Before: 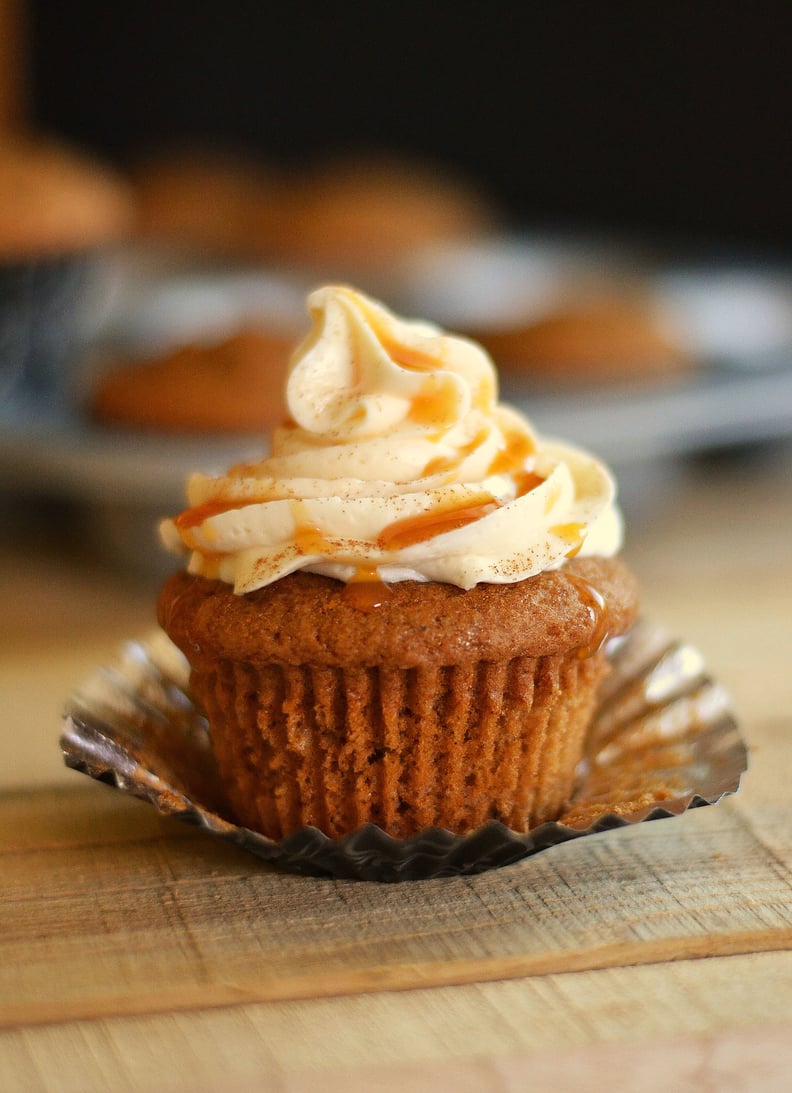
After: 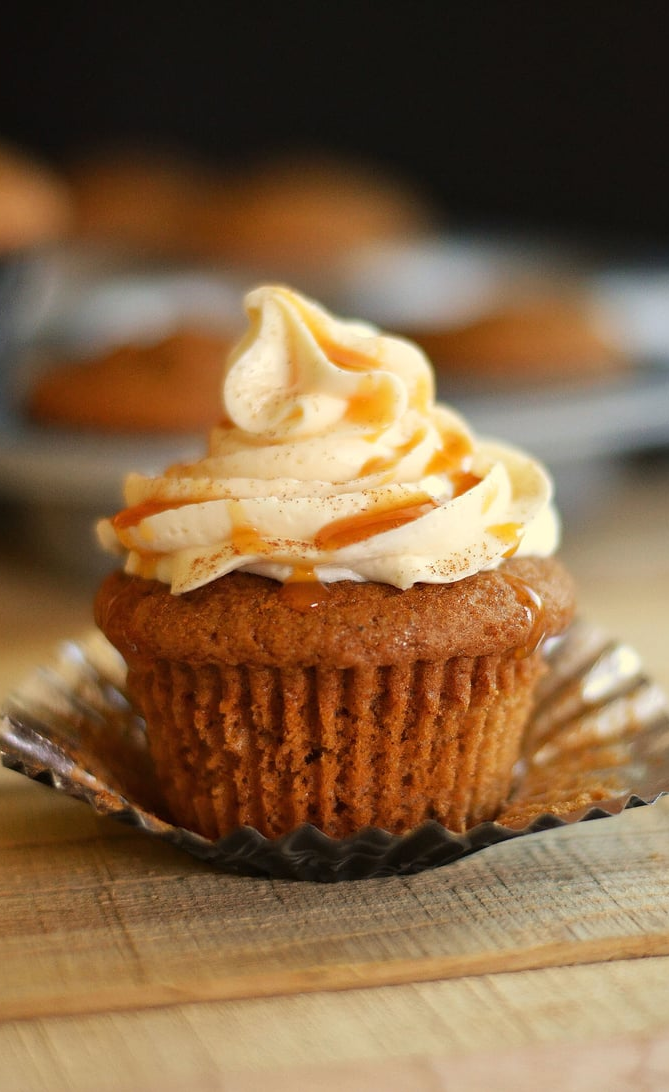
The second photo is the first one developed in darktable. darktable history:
crop: left 7.963%, right 7.458%
